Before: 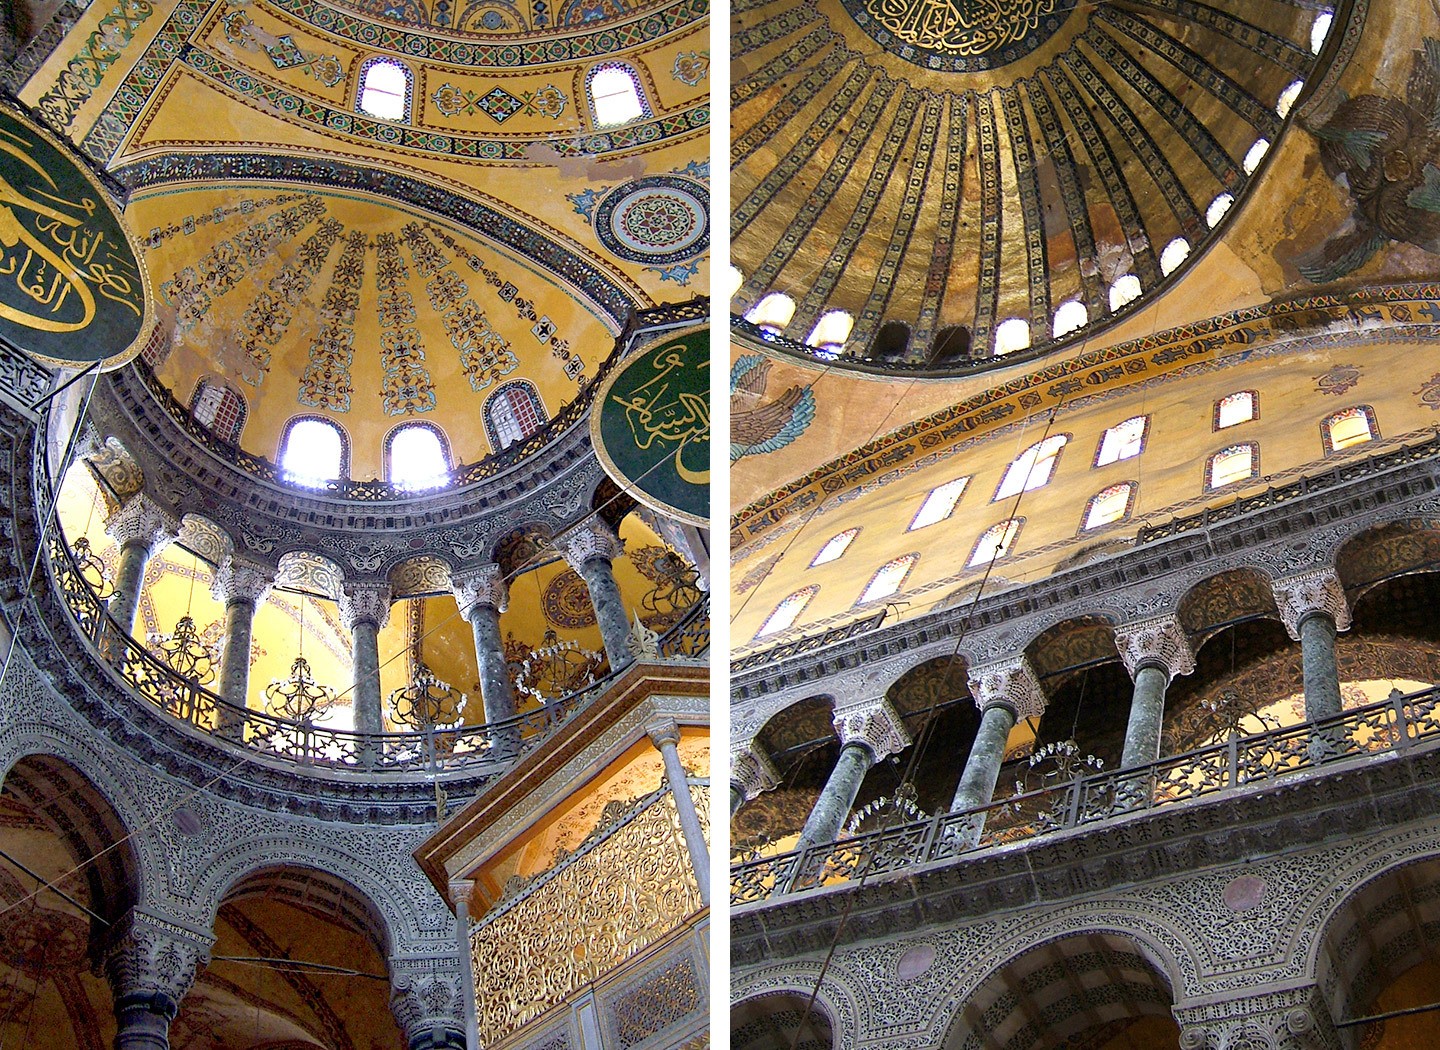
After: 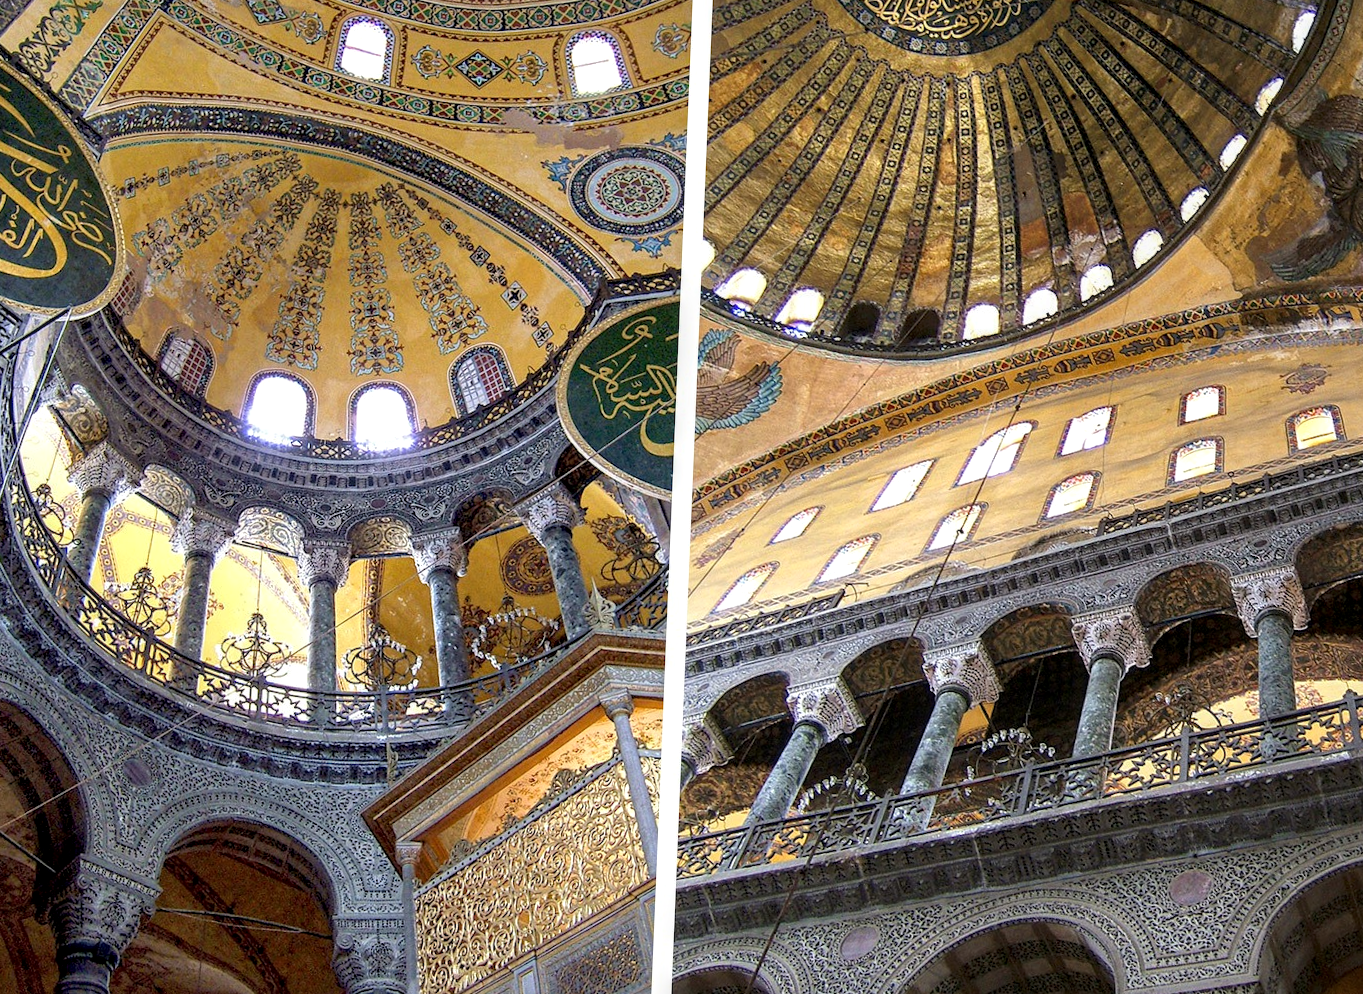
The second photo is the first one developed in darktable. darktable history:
crop and rotate: angle -2.38°
local contrast: detail 130%
